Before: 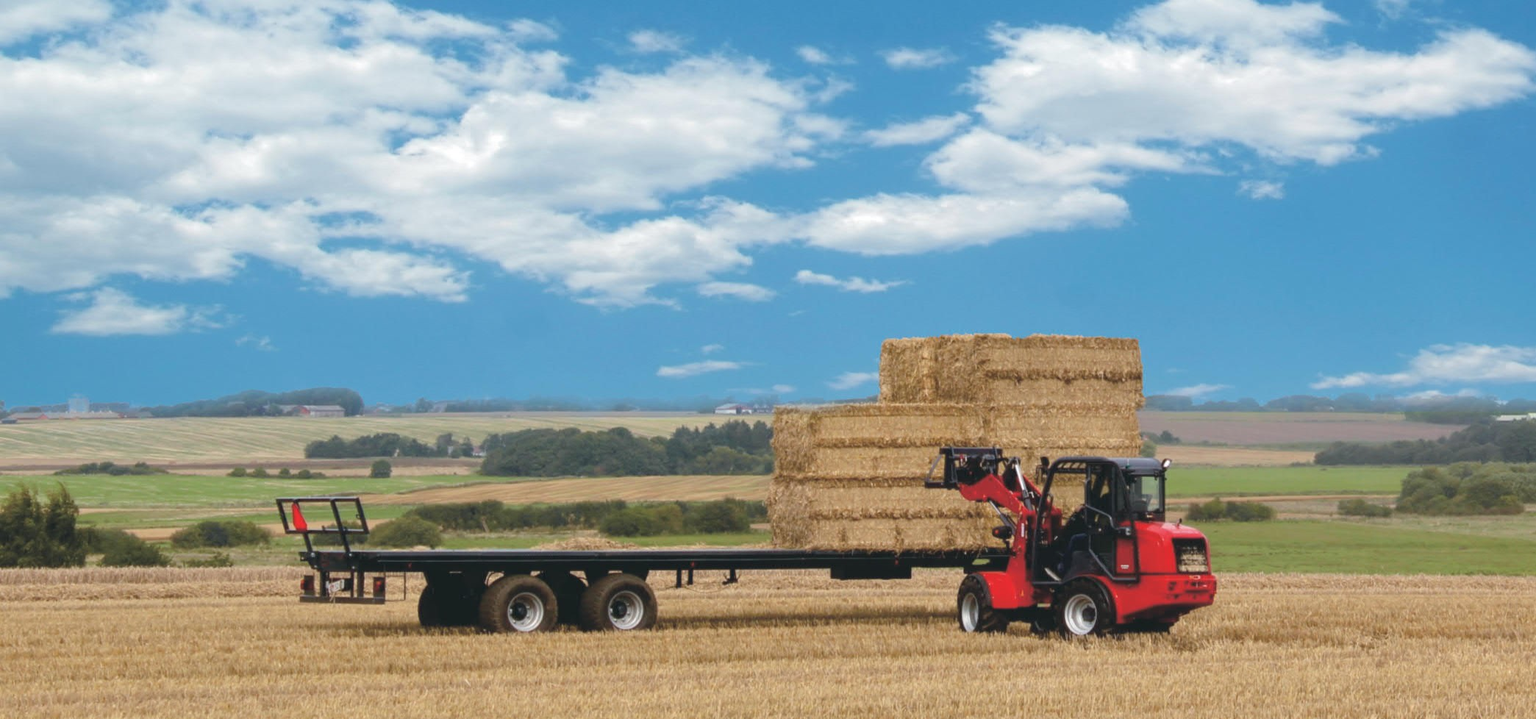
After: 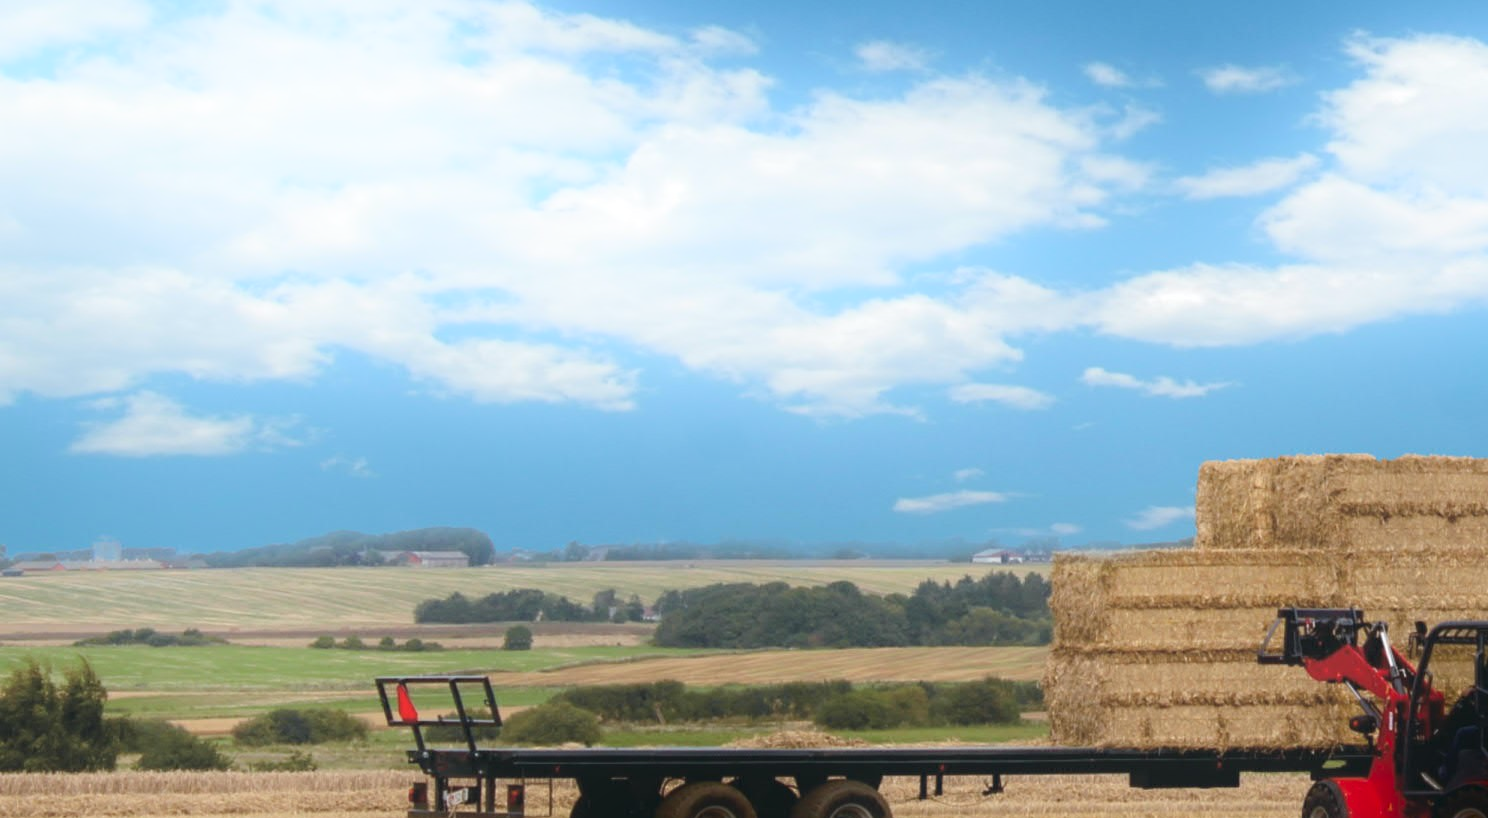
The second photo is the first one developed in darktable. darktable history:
shadows and highlights: shadows -89.98, highlights 90.71, soften with gaussian
color correction: highlights b* -0.056
exposure: compensate highlight preservation false
crop: right 28.734%, bottom 16.293%
